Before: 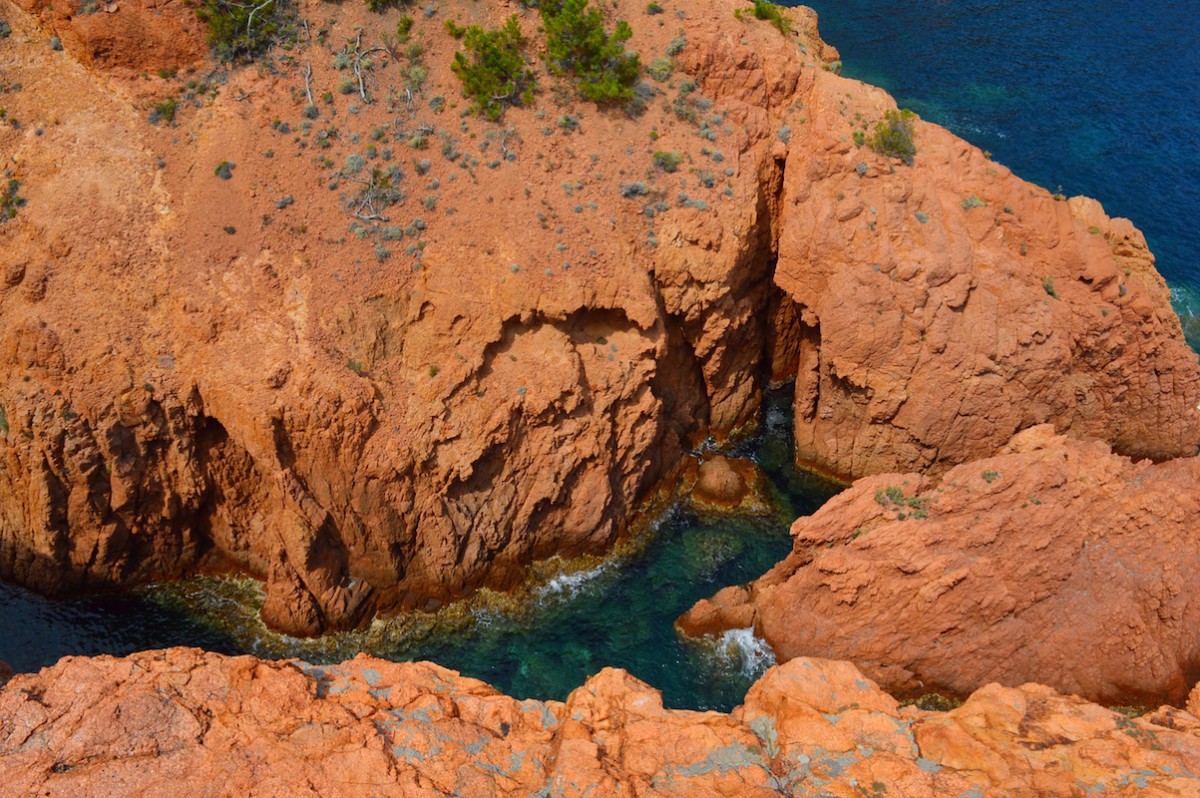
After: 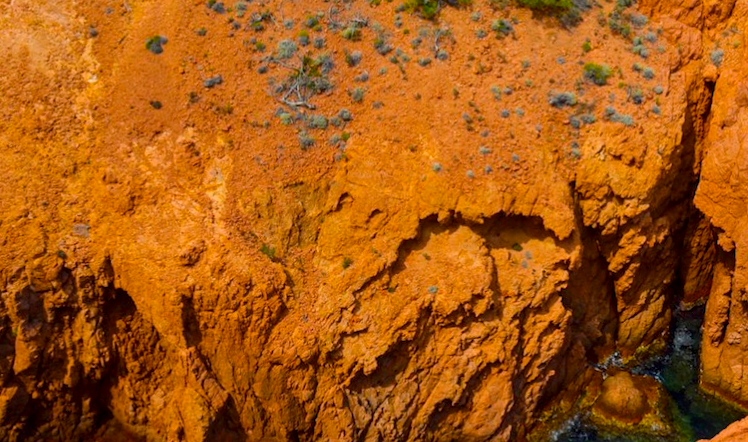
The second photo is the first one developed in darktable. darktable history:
crop and rotate: angle -4.99°, left 2.122%, top 6.945%, right 27.566%, bottom 30.519%
local contrast: on, module defaults
color balance rgb: linear chroma grading › global chroma 15%, perceptual saturation grading › global saturation 30%
white balance: emerald 1
